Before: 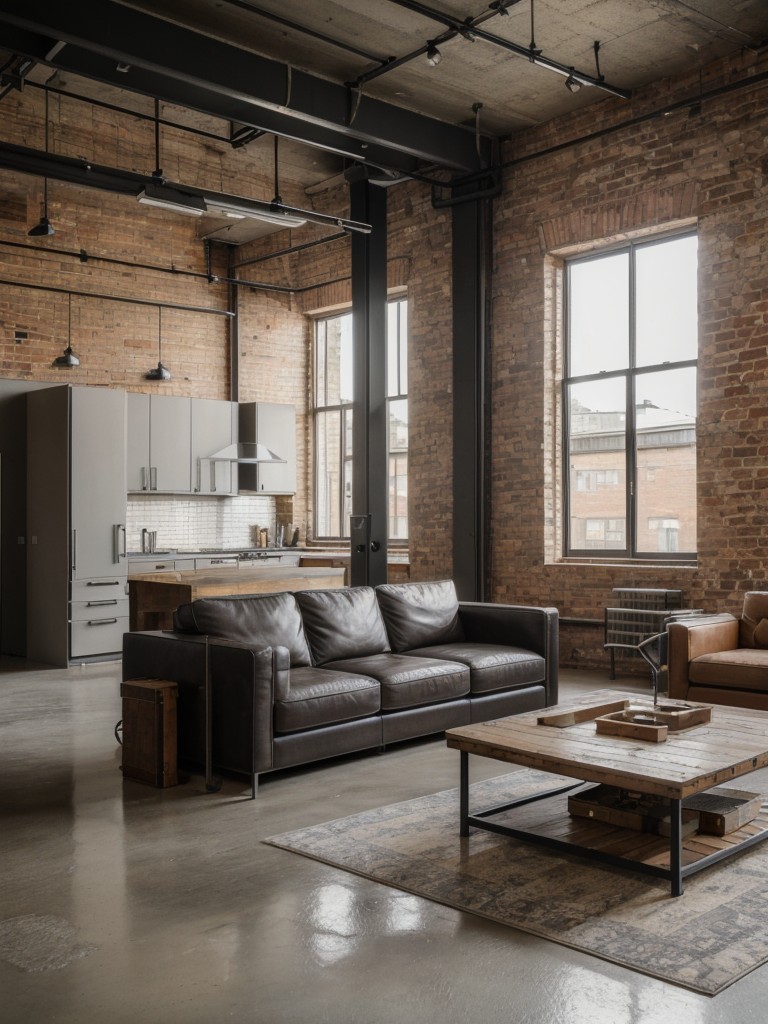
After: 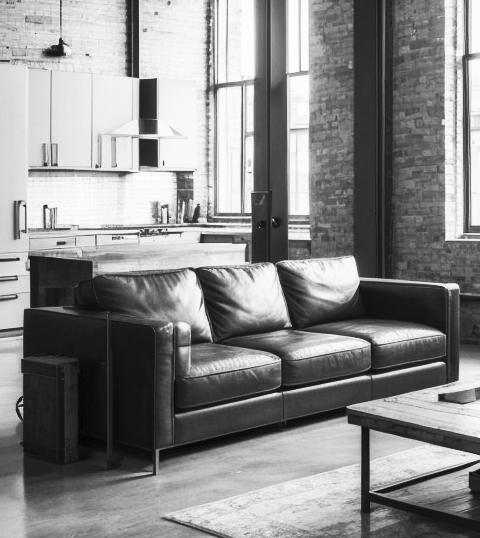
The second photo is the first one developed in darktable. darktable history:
shadows and highlights: soften with gaussian
contrast brightness saturation: contrast 0.517, brightness 0.457, saturation -0.999
crop: left 12.961%, top 31.682%, right 24.521%, bottom 15.755%
